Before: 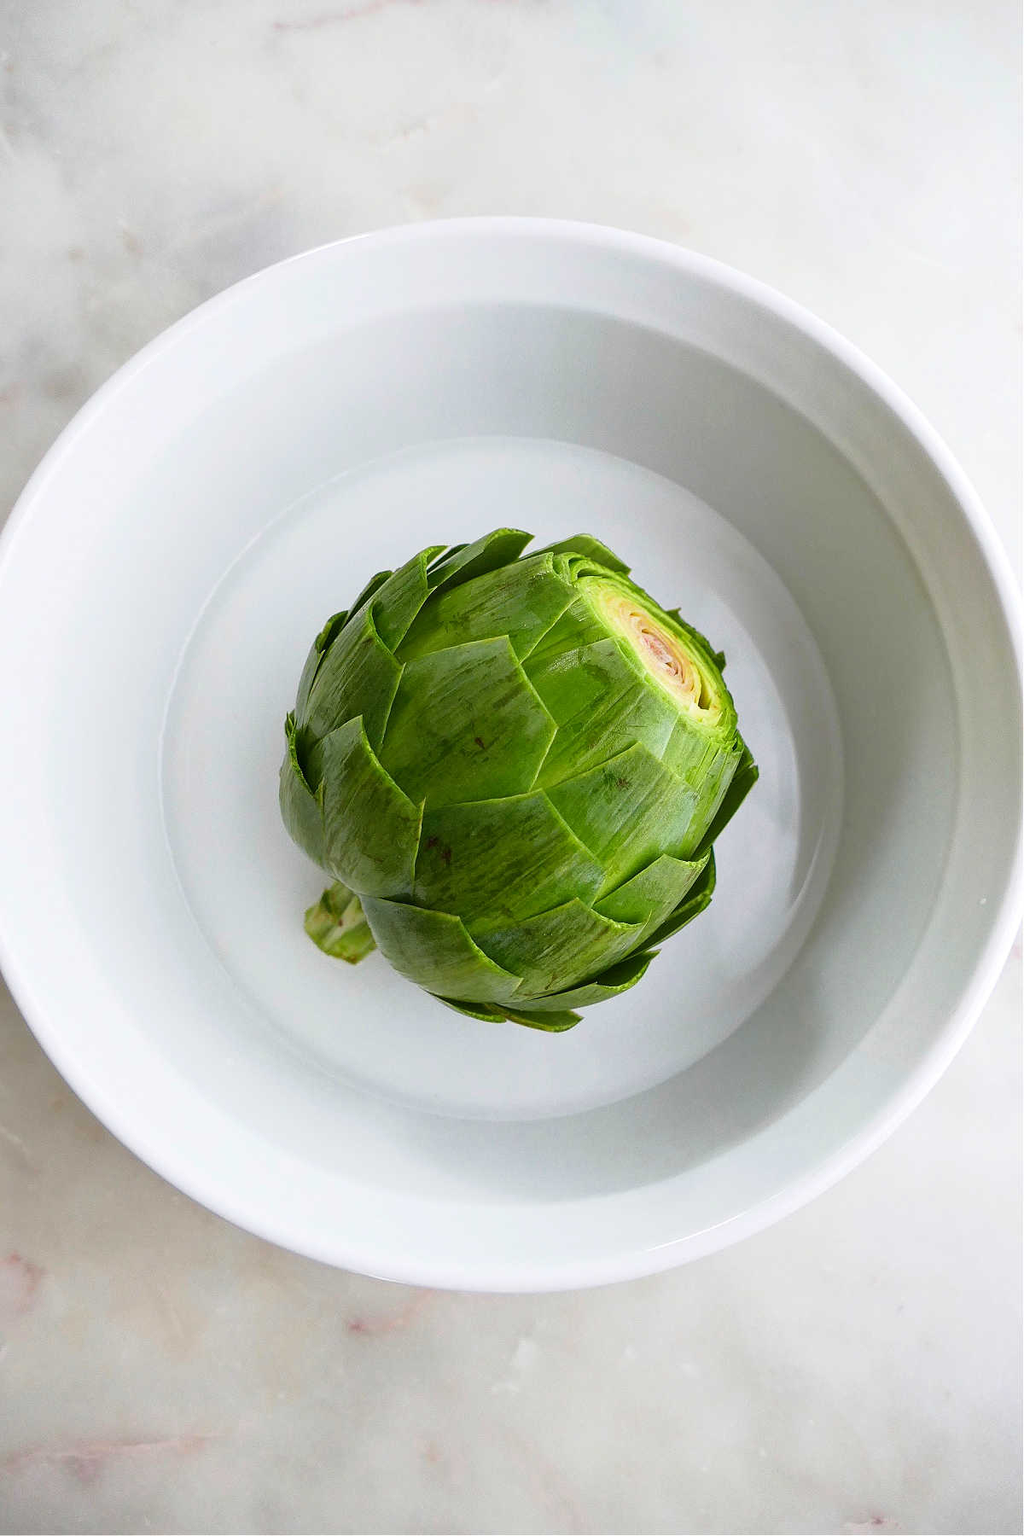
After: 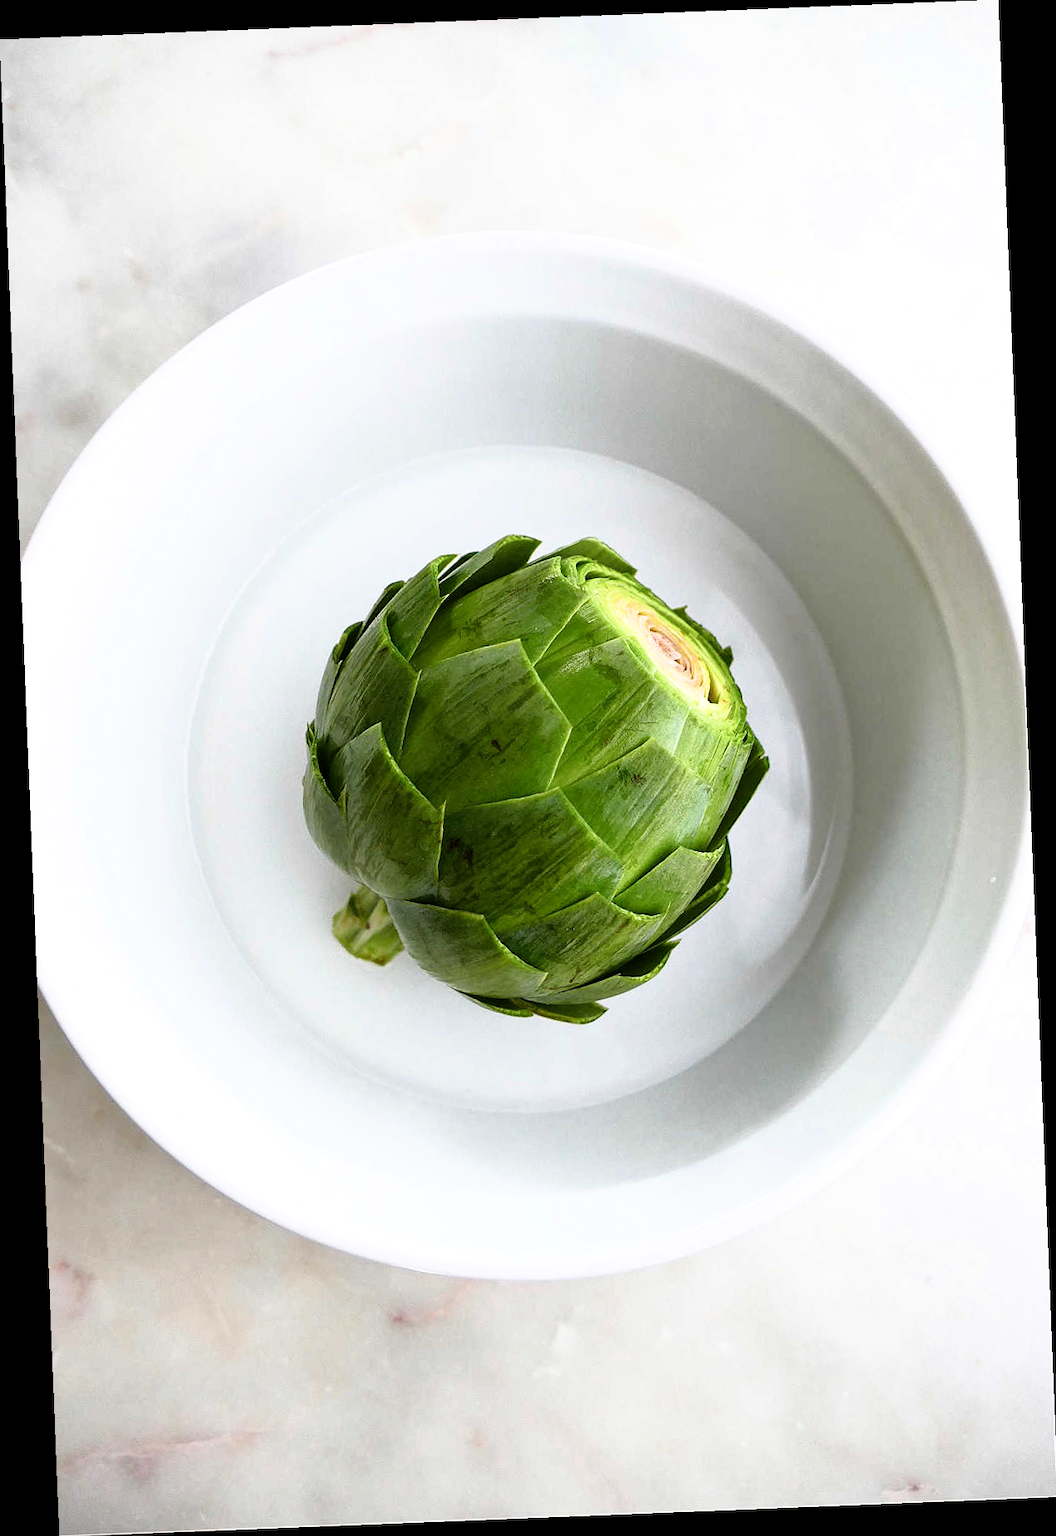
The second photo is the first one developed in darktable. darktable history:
rotate and perspective: rotation -2.29°, automatic cropping off
filmic rgb: black relative exposure -9.08 EV, white relative exposure 2.3 EV, hardness 7.49
